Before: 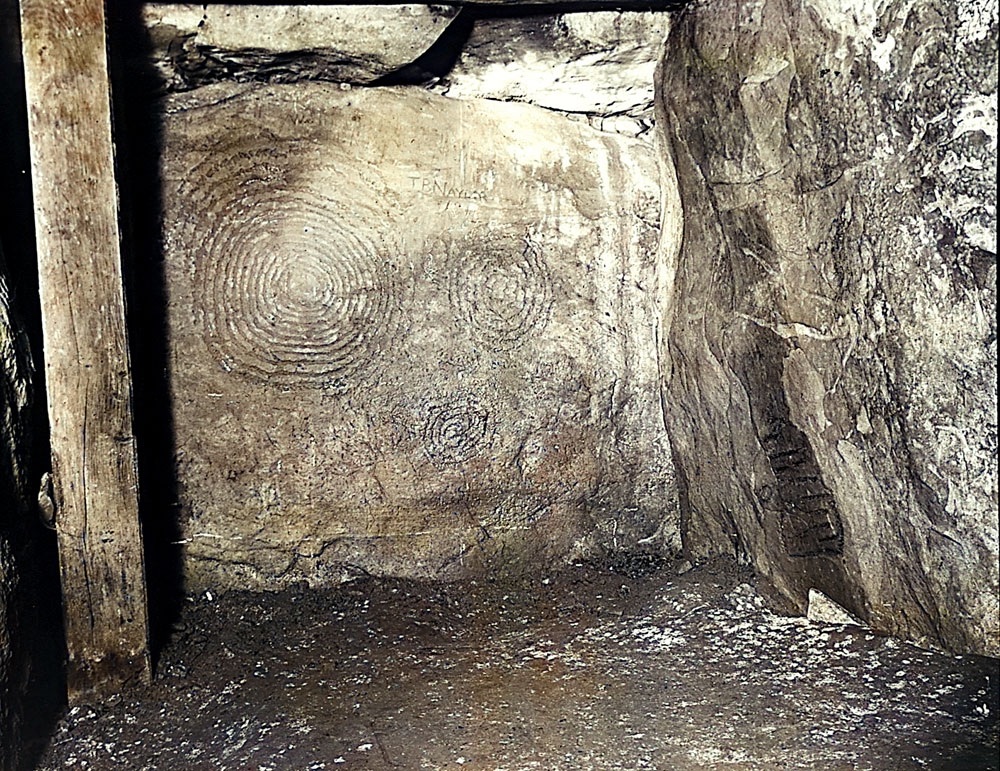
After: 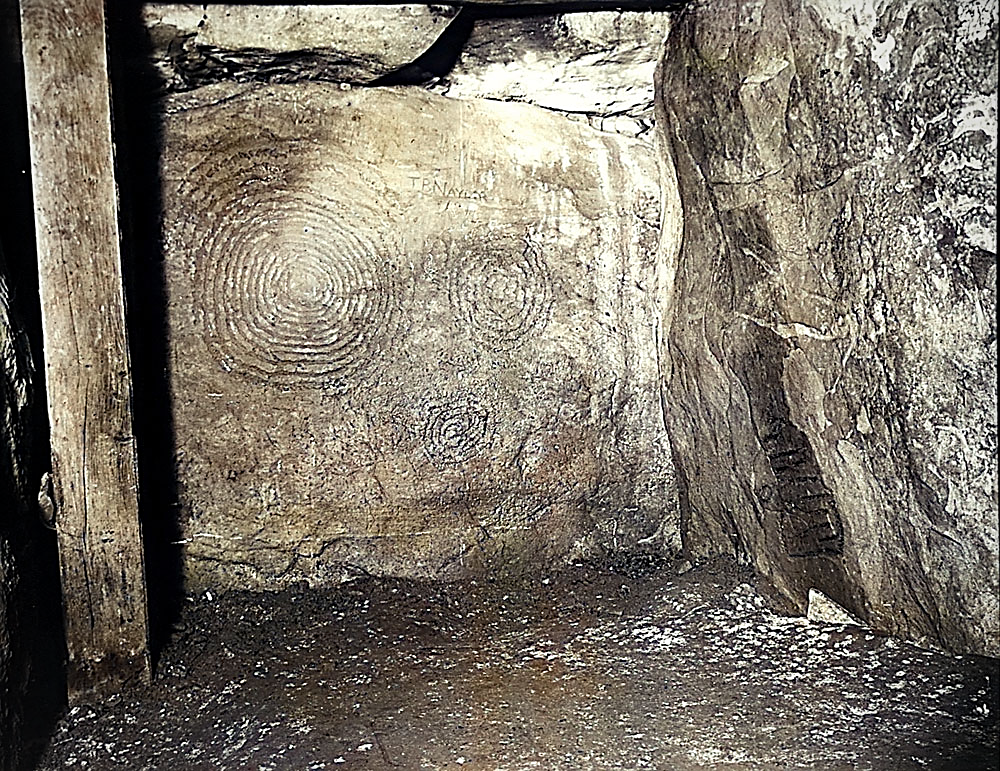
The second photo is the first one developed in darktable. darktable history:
sharpen: on, module defaults
vignetting: on, module defaults
